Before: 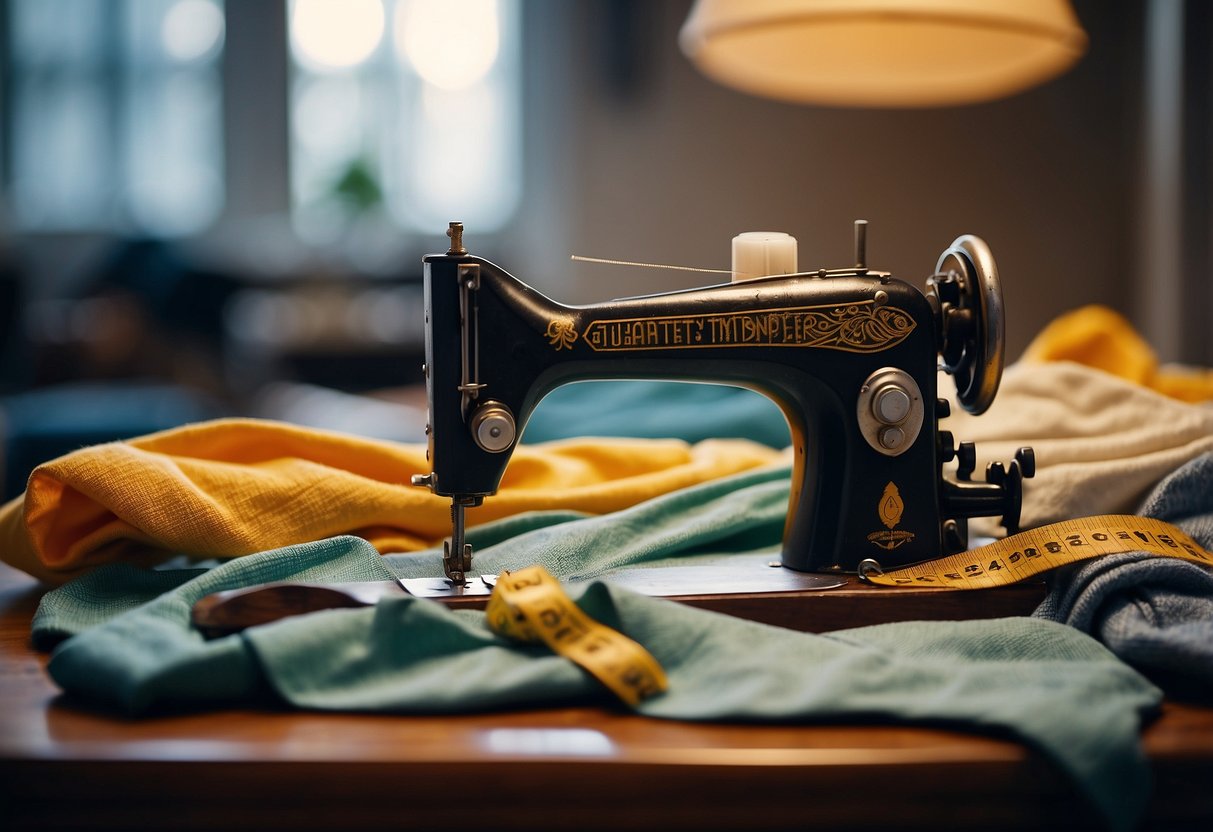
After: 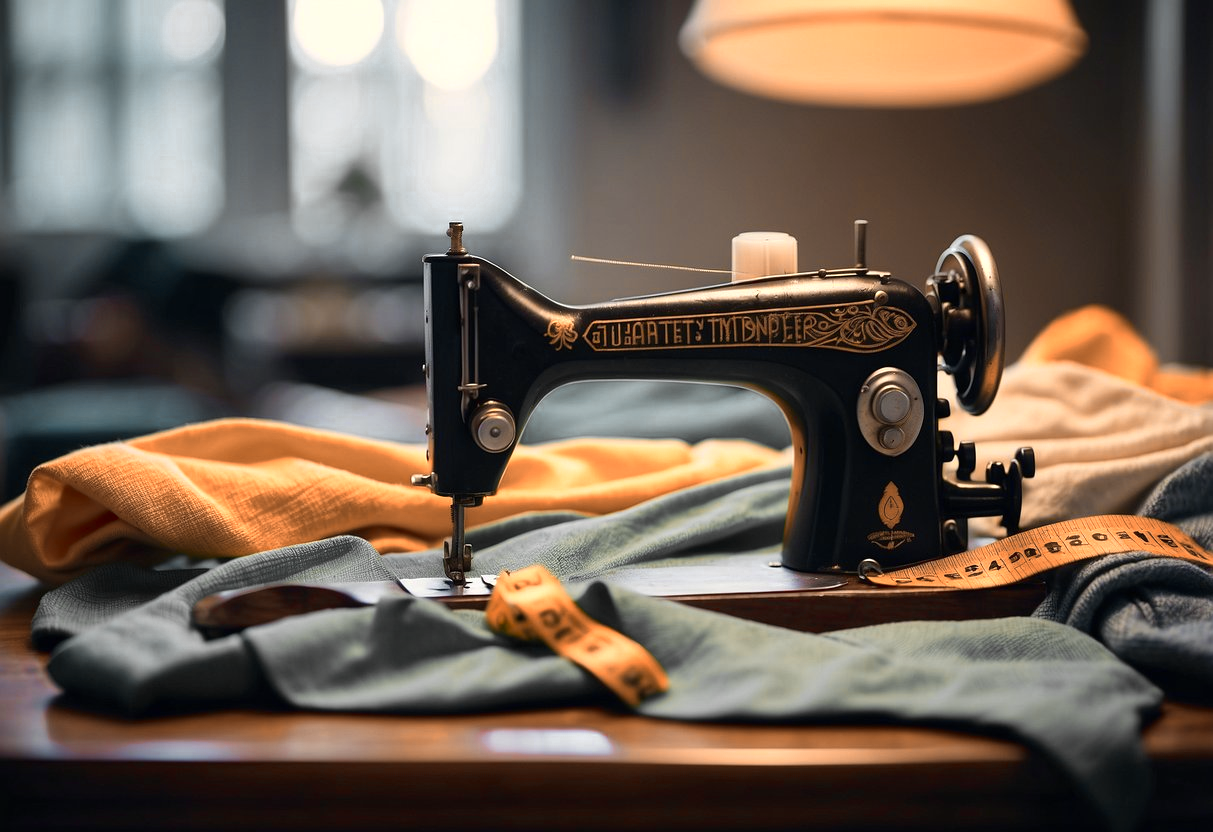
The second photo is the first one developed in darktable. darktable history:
color zones: curves: ch0 [(0.009, 0.528) (0.136, 0.6) (0.255, 0.586) (0.39, 0.528) (0.522, 0.584) (0.686, 0.736) (0.849, 0.561)]; ch1 [(0.045, 0.781) (0.14, 0.416) (0.257, 0.695) (0.442, 0.032) (0.738, 0.338) (0.818, 0.632) (0.891, 0.741) (1, 0.704)]; ch2 [(0, 0.667) (0.141, 0.52) (0.26, 0.37) (0.474, 0.432) (0.743, 0.286)]
